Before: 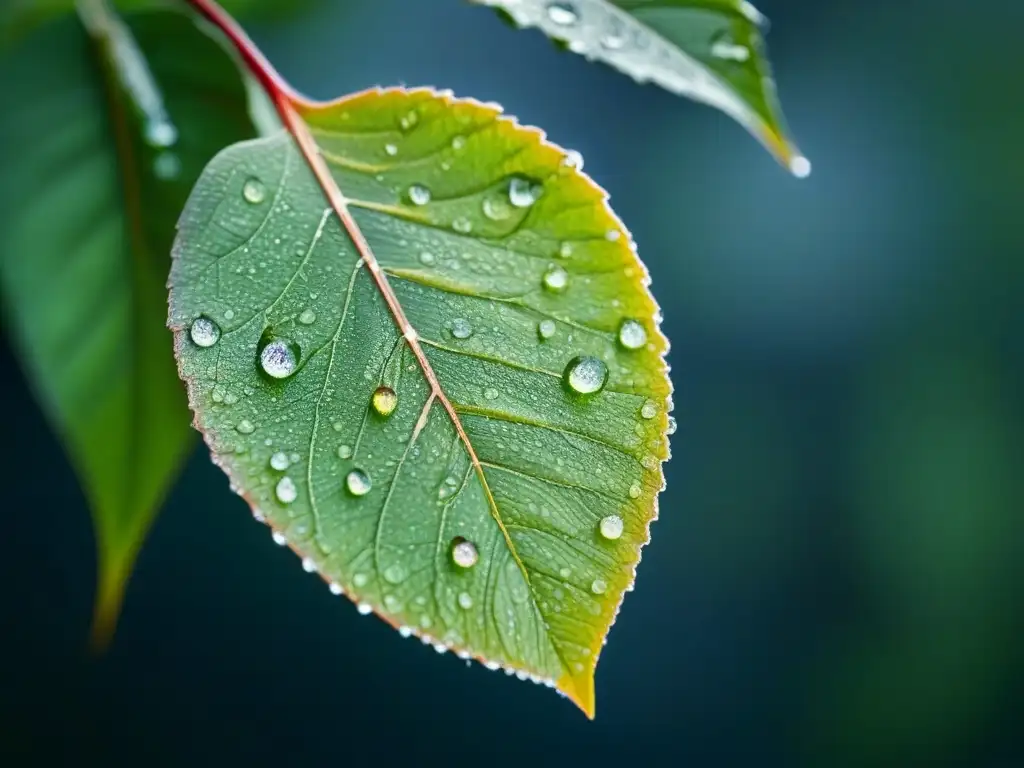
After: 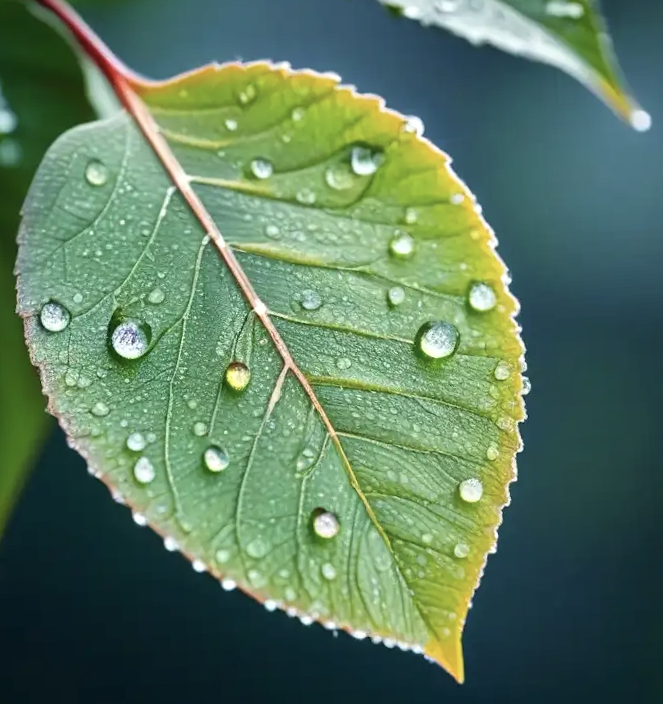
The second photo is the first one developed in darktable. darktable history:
rotate and perspective: rotation -3°, crop left 0.031, crop right 0.968, crop top 0.07, crop bottom 0.93
exposure: exposure 0.178 EV, compensate exposure bias true, compensate highlight preservation false
crop and rotate: left 13.537%, right 19.796%
color correction: saturation 0.8
